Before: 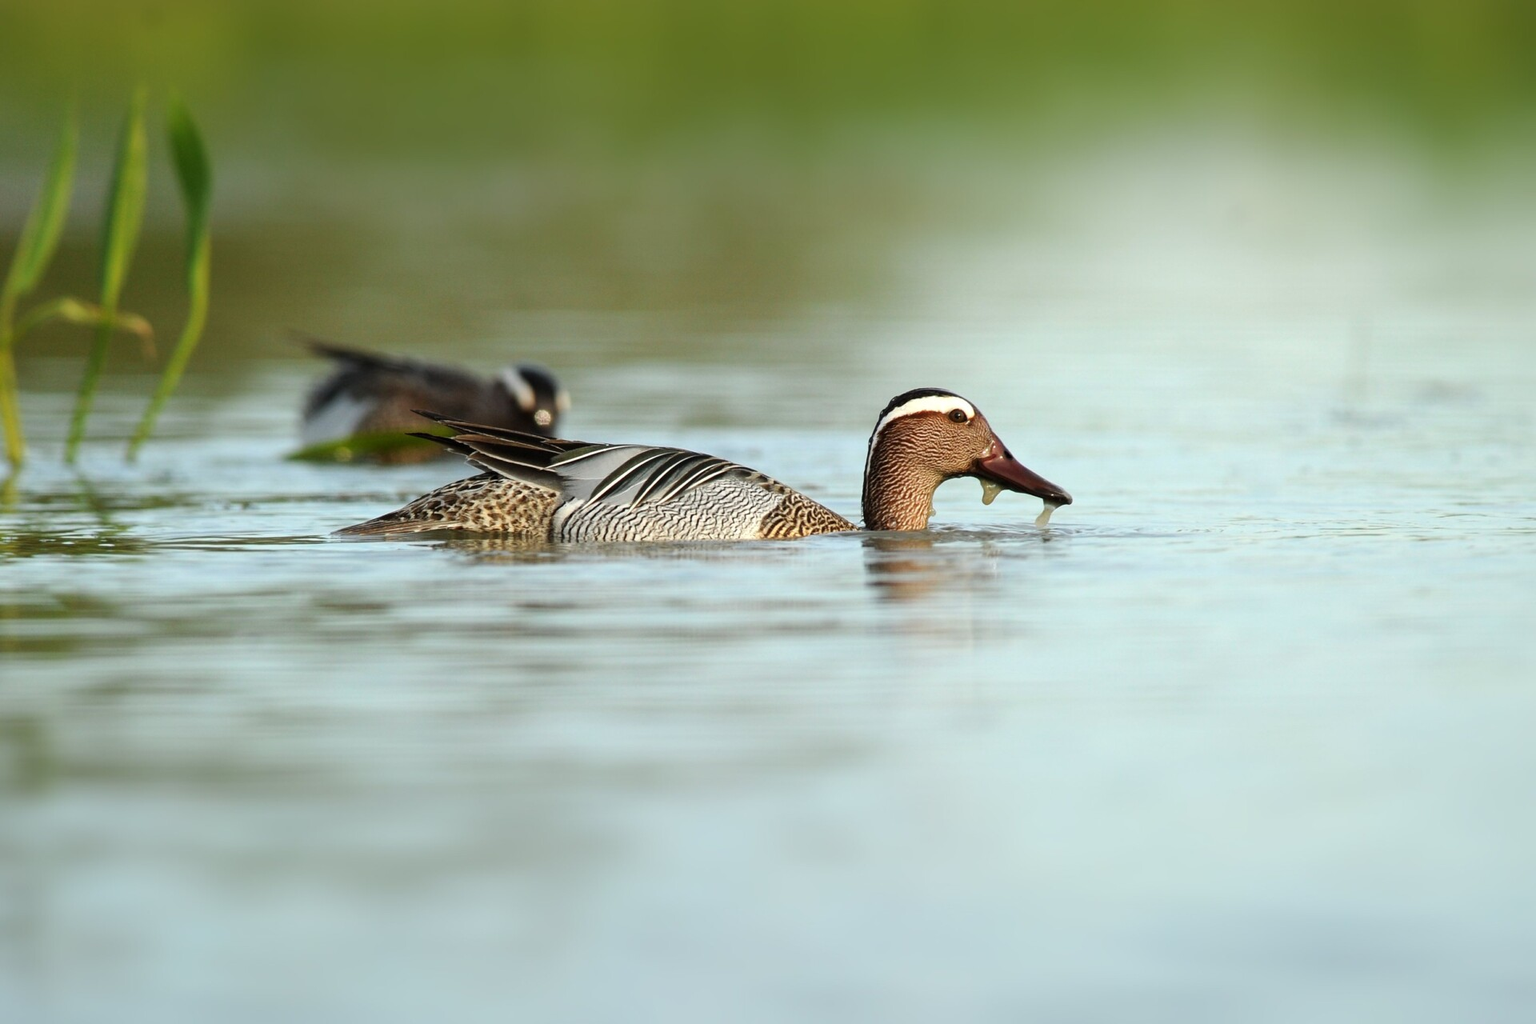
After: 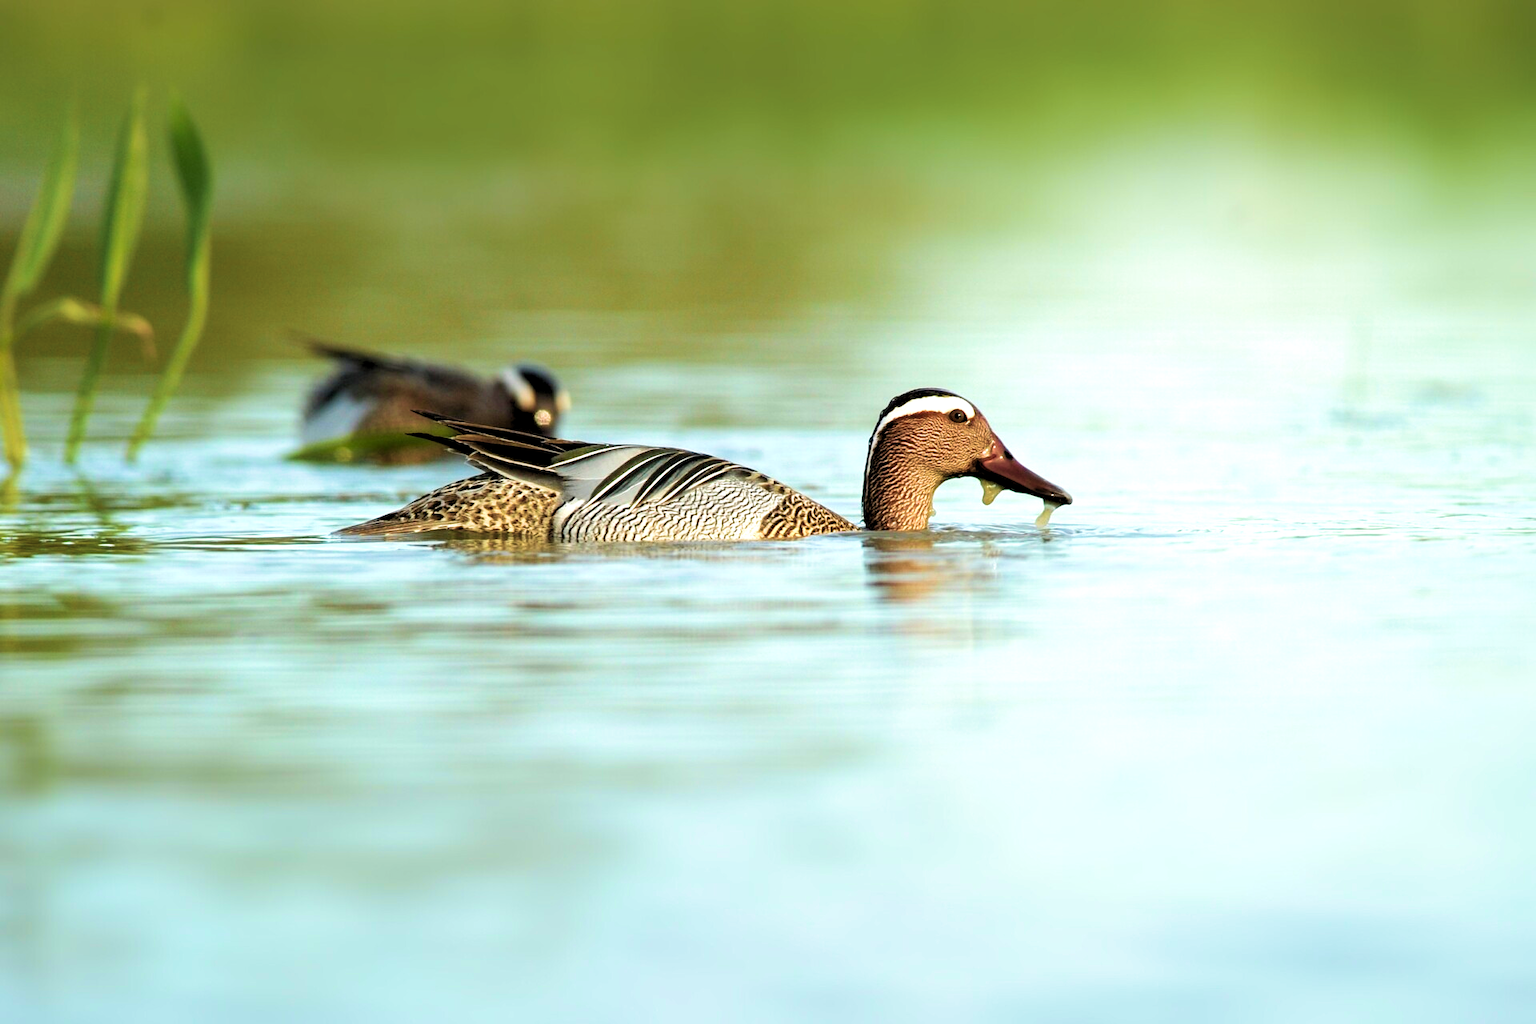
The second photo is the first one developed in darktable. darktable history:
velvia: strength 74%
rgb levels: levels [[0.01, 0.419, 0.839], [0, 0.5, 1], [0, 0.5, 1]]
exposure: exposure 0.207 EV, compensate highlight preservation false
